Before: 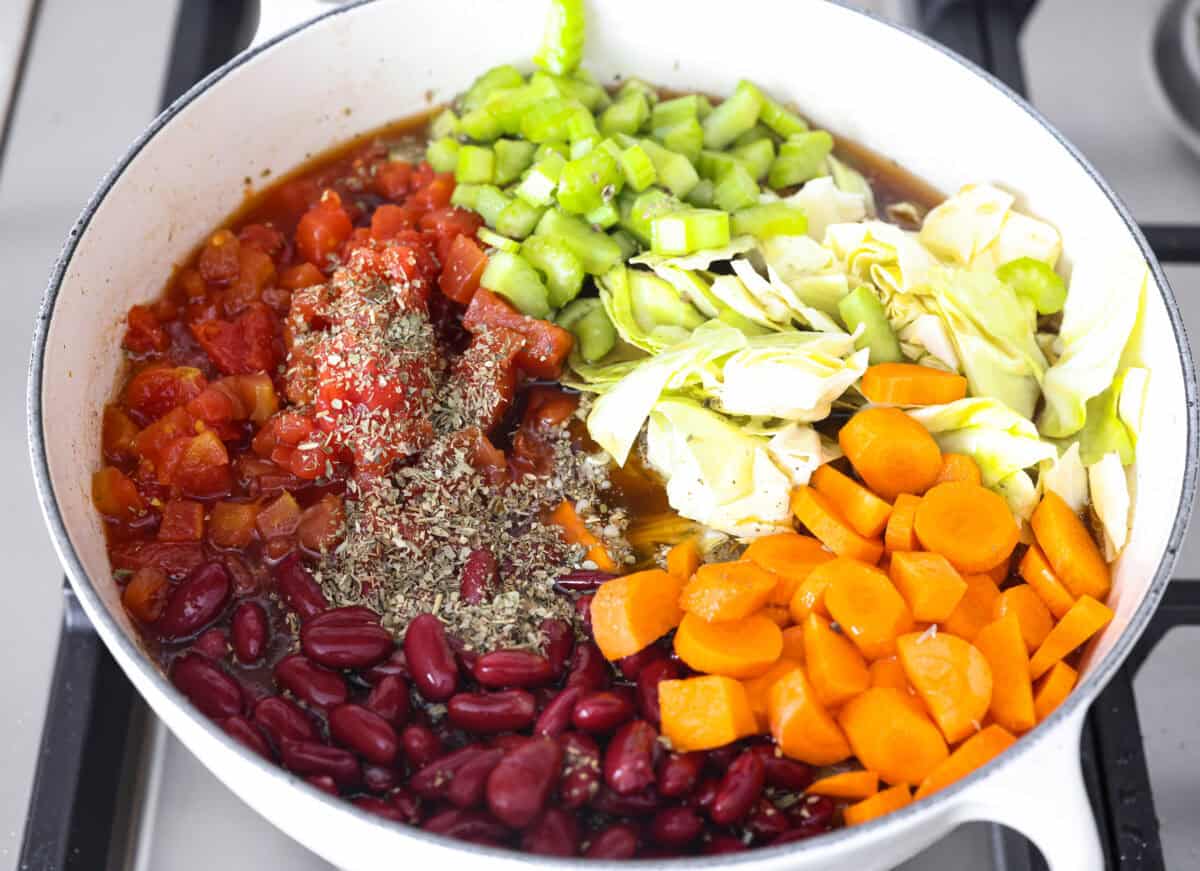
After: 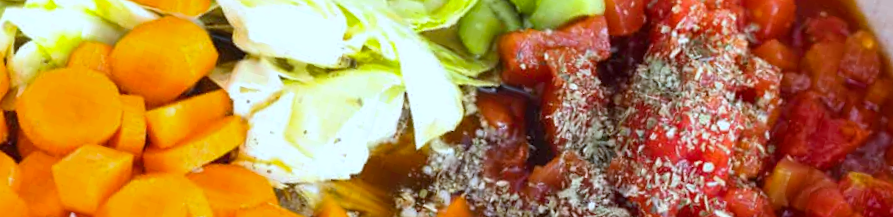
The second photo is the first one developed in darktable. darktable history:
crop and rotate: angle 16.12°, top 30.835%, bottom 35.653%
color balance rgb: global vibrance 0.5%
white balance: red 0.924, blue 1.095
